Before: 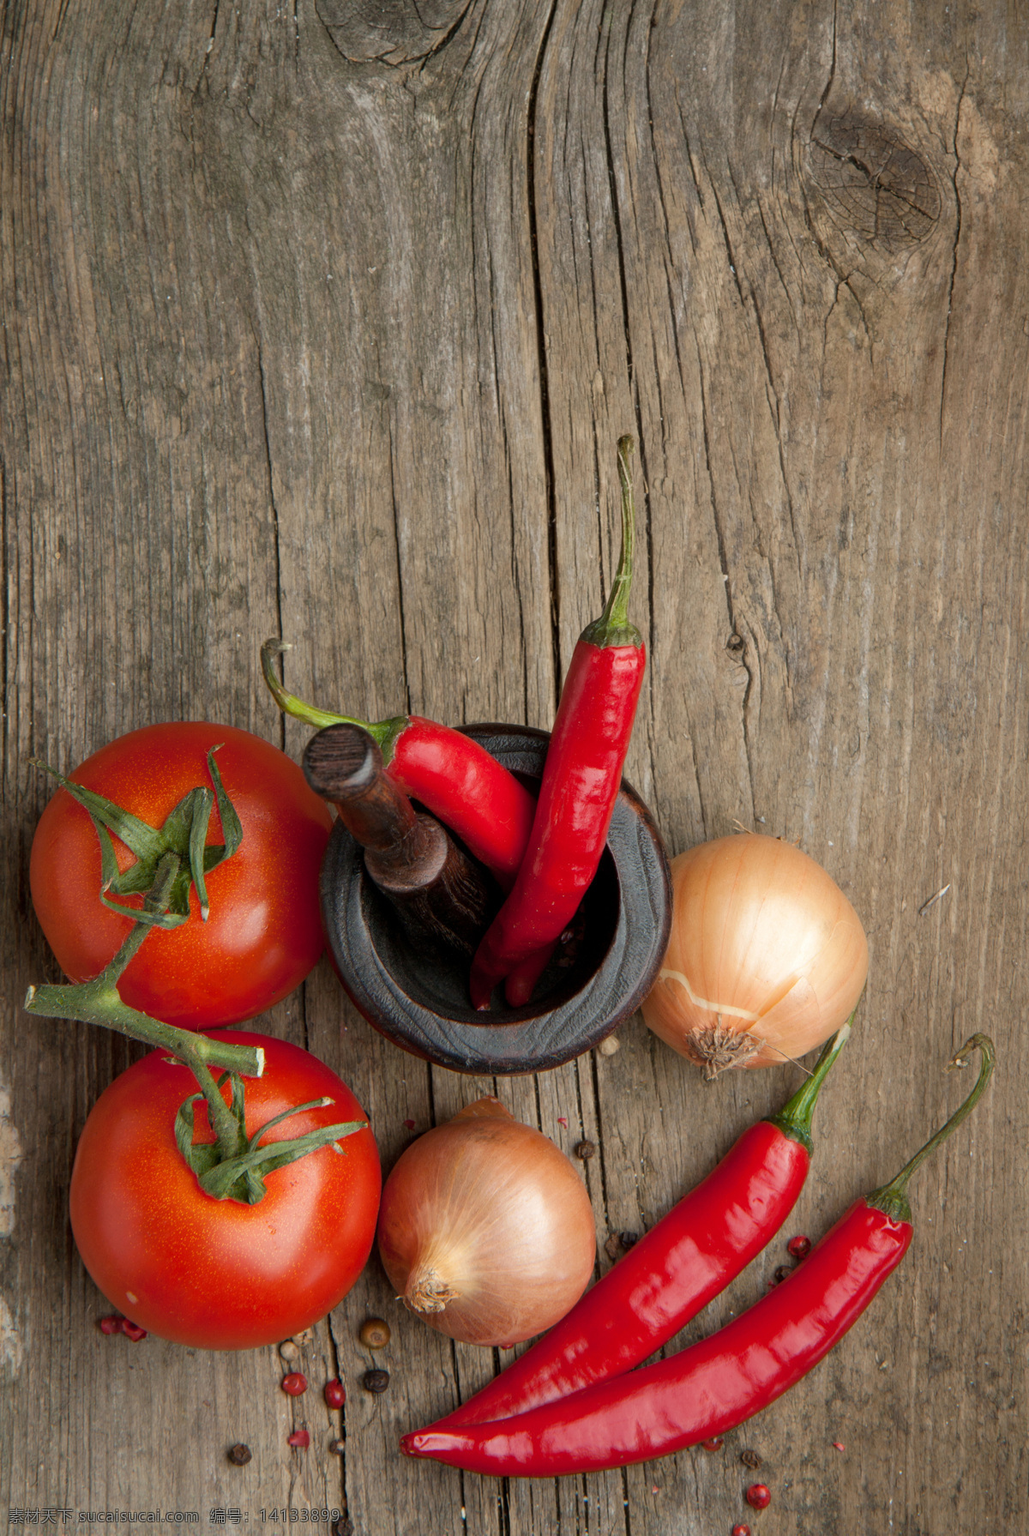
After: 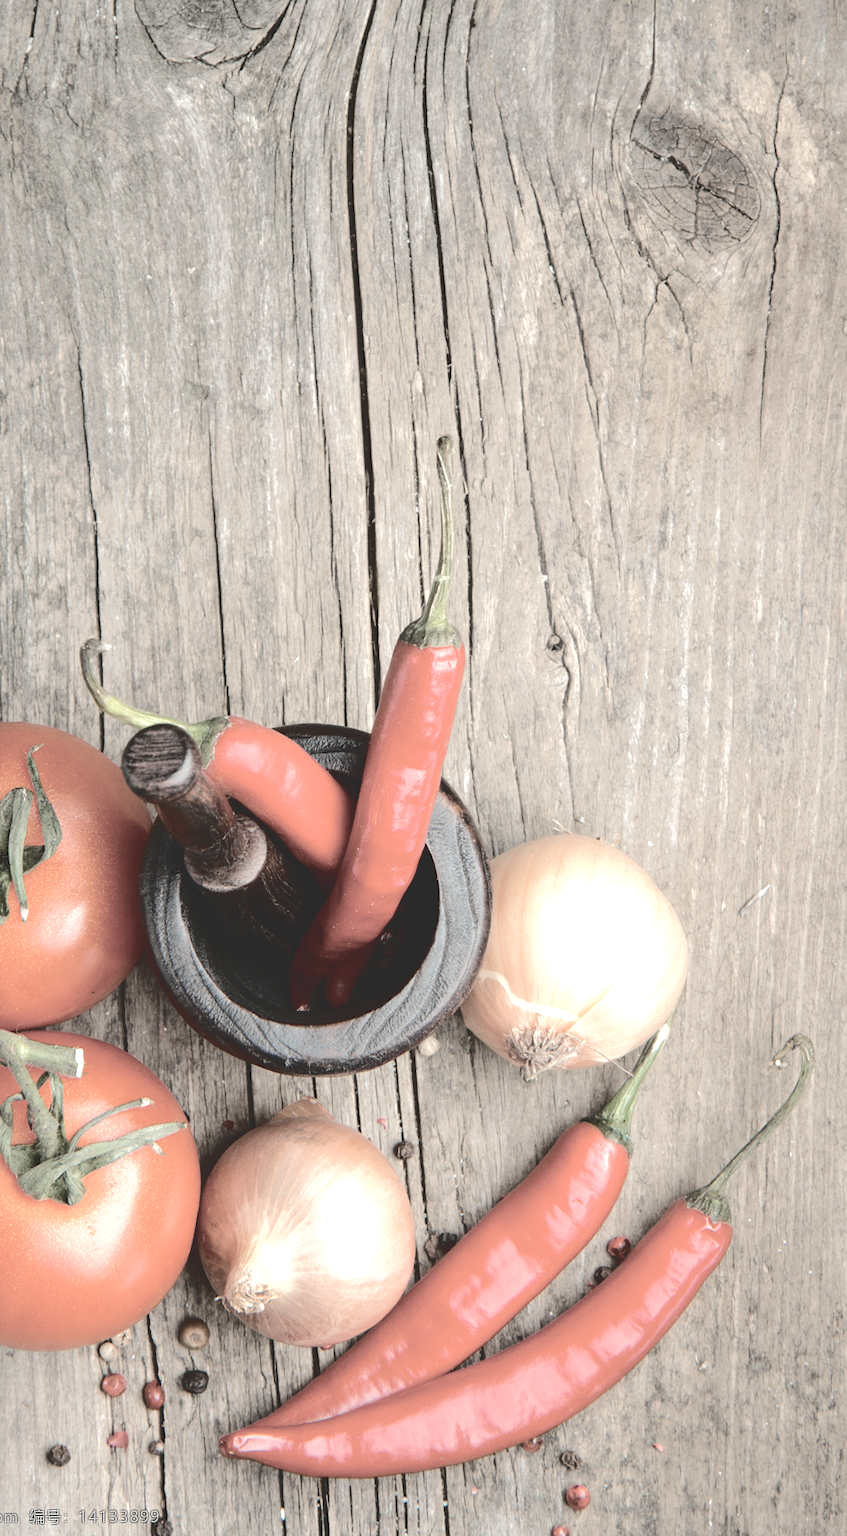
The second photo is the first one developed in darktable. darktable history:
crop: left 17.598%, bottom 0.051%
tone curve: curves: ch0 [(0, 0) (0.003, 0.169) (0.011, 0.169) (0.025, 0.169) (0.044, 0.173) (0.069, 0.178) (0.1, 0.183) (0.136, 0.185) (0.177, 0.197) (0.224, 0.227) (0.277, 0.292) (0.335, 0.391) (0.399, 0.491) (0.468, 0.592) (0.543, 0.672) (0.623, 0.734) (0.709, 0.785) (0.801, 0.844) (0.898, 0.893) (1, 1)], color space Lab, independent channels, preserve colors none
exposure: black level correction 0, exposure 1.199 EV, compensate exposure bias true, compensate highlight preservation false
color zones: curves: ch1 [(0.238, 0.163) (0.476, 0.2) (0.733, 0.322) (0.848, 0.134)]
